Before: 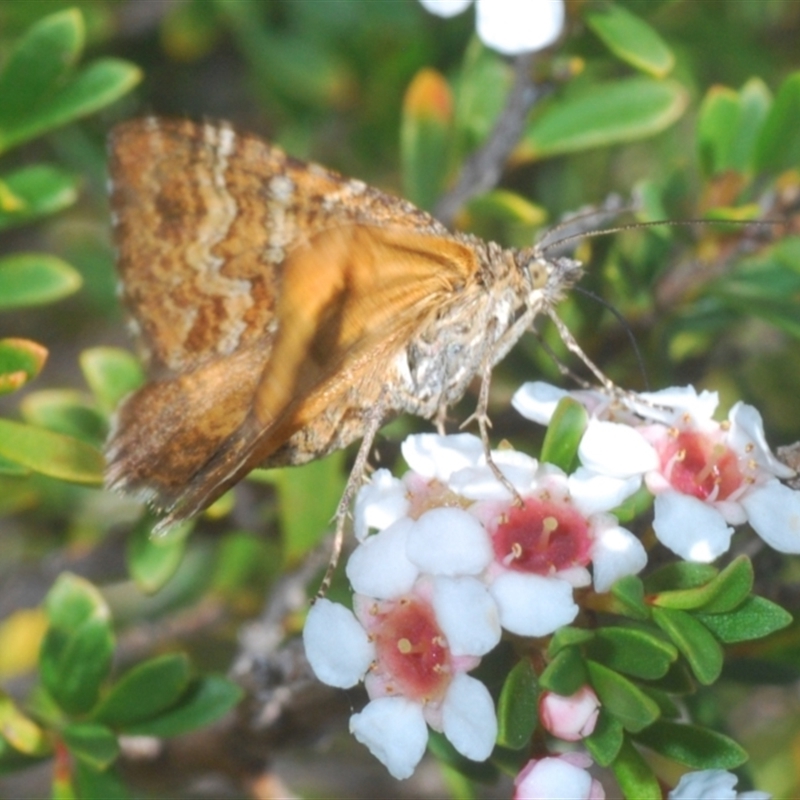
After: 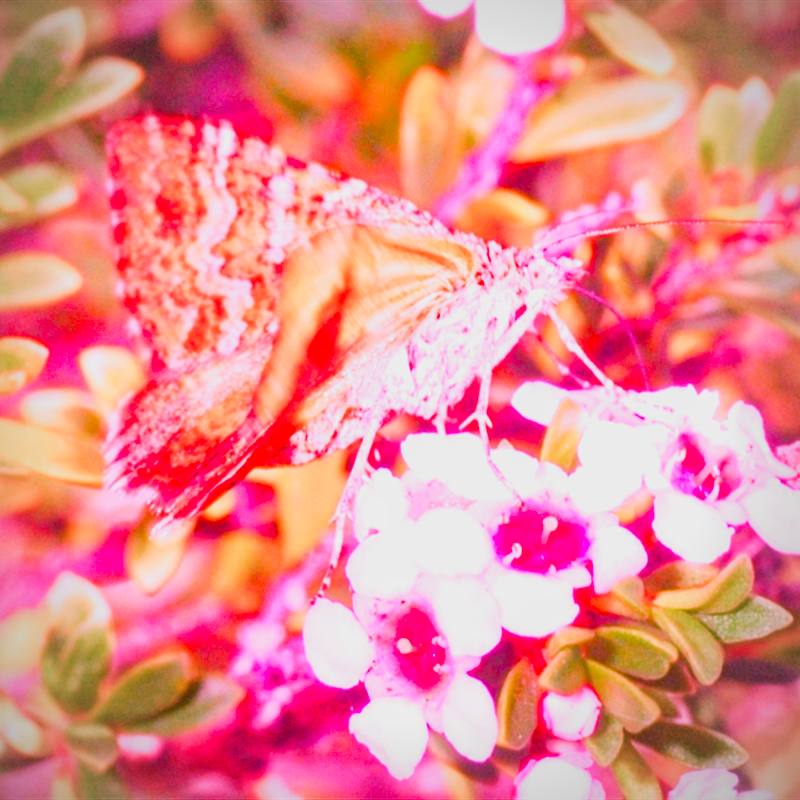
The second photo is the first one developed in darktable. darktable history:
raw chromatic aberrations: on, module defaults
color balance rgb: perceptual saturation grading › global saturation 25%, perceptual brilliance grading › mid-tones 10%, perceptual brilliance grading › shadows 15%, global vibrance 20%
filmic rgb: black relative exposure -7.65 EV, white relative exposure 4.56 EV, hardness 3.61
highlight reconstruction: method reconstruct color, iterations 1, diameter of reconstruction 64 px
hot pixels: on, module defaults
lens correction: scale 1.01, crop 1, focal 85, aperture 2.8, distance 10.02, camera "Canon EOS RP", lens "Canon RF 85mm F2 MACRO IS STM"
raw denoise: x [[0, 0.25, 0.5, 0.75, 1] ×4]
tone equalizer "mask blending: all purposes": on, module defaults
white balance: red 2.129, blue 1.575
local contrast: highlights 100%, shadows 100%, detail 120%, midtone range 0.2
contrast brightness saturation: contrast 0.2, brightness 0.16, saturation 0.22
exposure: black level correction -0.002, exposure 0.54 EV, compensate highlight preservation false
filmic: grey point source 18, black point source -8.65, white point source 2.45, grey point target 18, white point target 100, output power 2.2, latitude stops 2, contrast 1.5, saturation 100, global saturation 100
haze removal: strength 0.29, distance 0.25, compatibility mode true, adaptive false
vibrance: on, module defaults
vignetting: fall-off radius 60.92%
